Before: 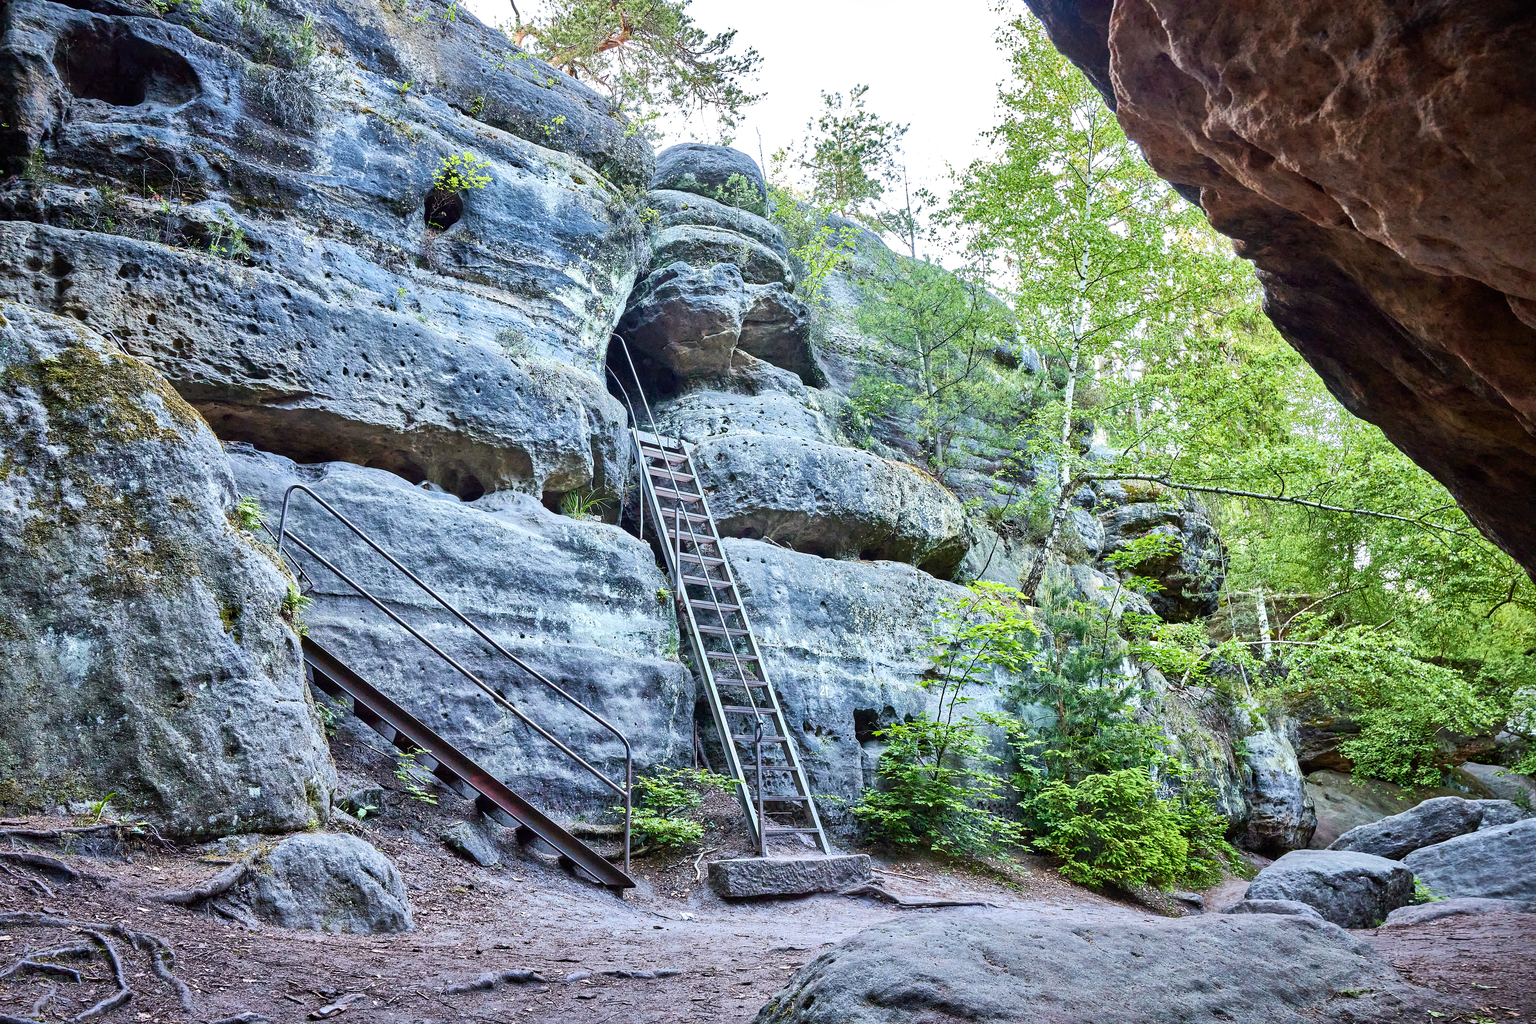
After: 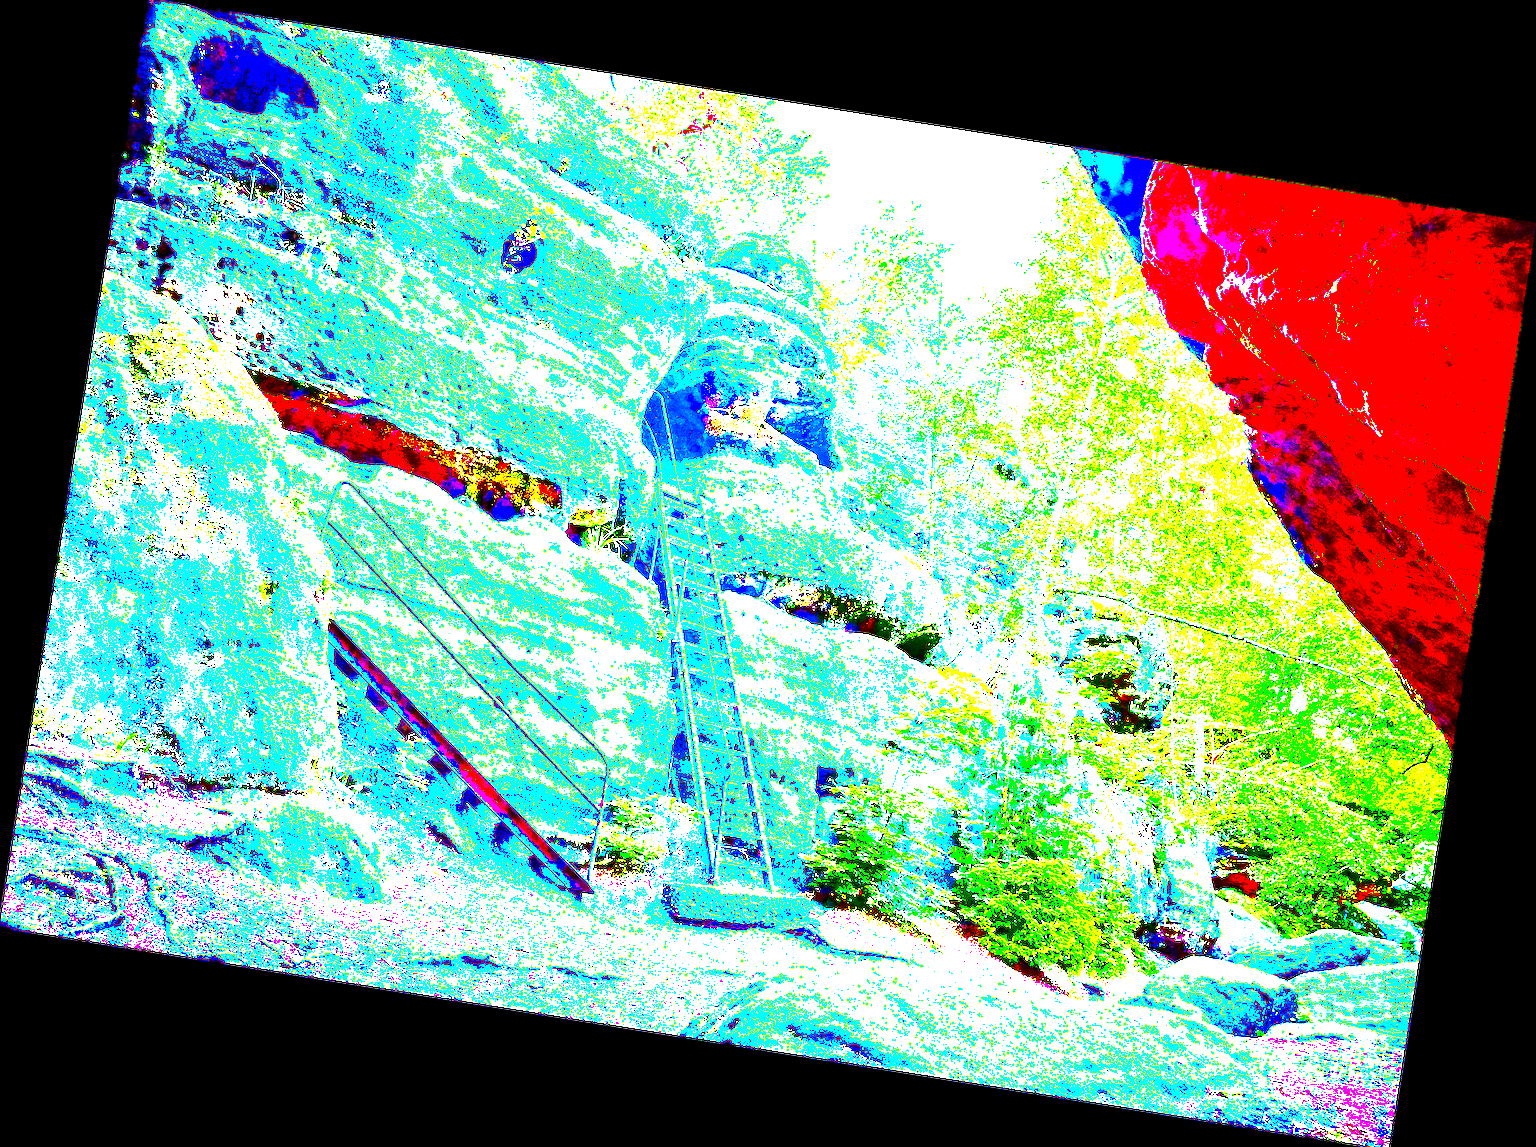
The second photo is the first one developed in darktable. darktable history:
sharpen: on, module defaults
contrast brightness saturation: contrast 0.14, brightness 0.21
tone equalizer: -8 EV 0.25 EV, -7 EV 0.417 EV, -6 EV 0.417 EV, -5 EV 0.25 EV, -3 EV -0.25 EV, -2 EV -0.417 EV, -1 EV -0.417 EV, +0 EV -0.25 EV, edges refinement/feathering 500, mask exposure compensation -1.57 EV, preserve details guided filter
rotate and perspective: rotation 9.12°, automatic cropping off
exposure: black level correction 0.1, exposure 3 EV, compensate highlight preservation false
